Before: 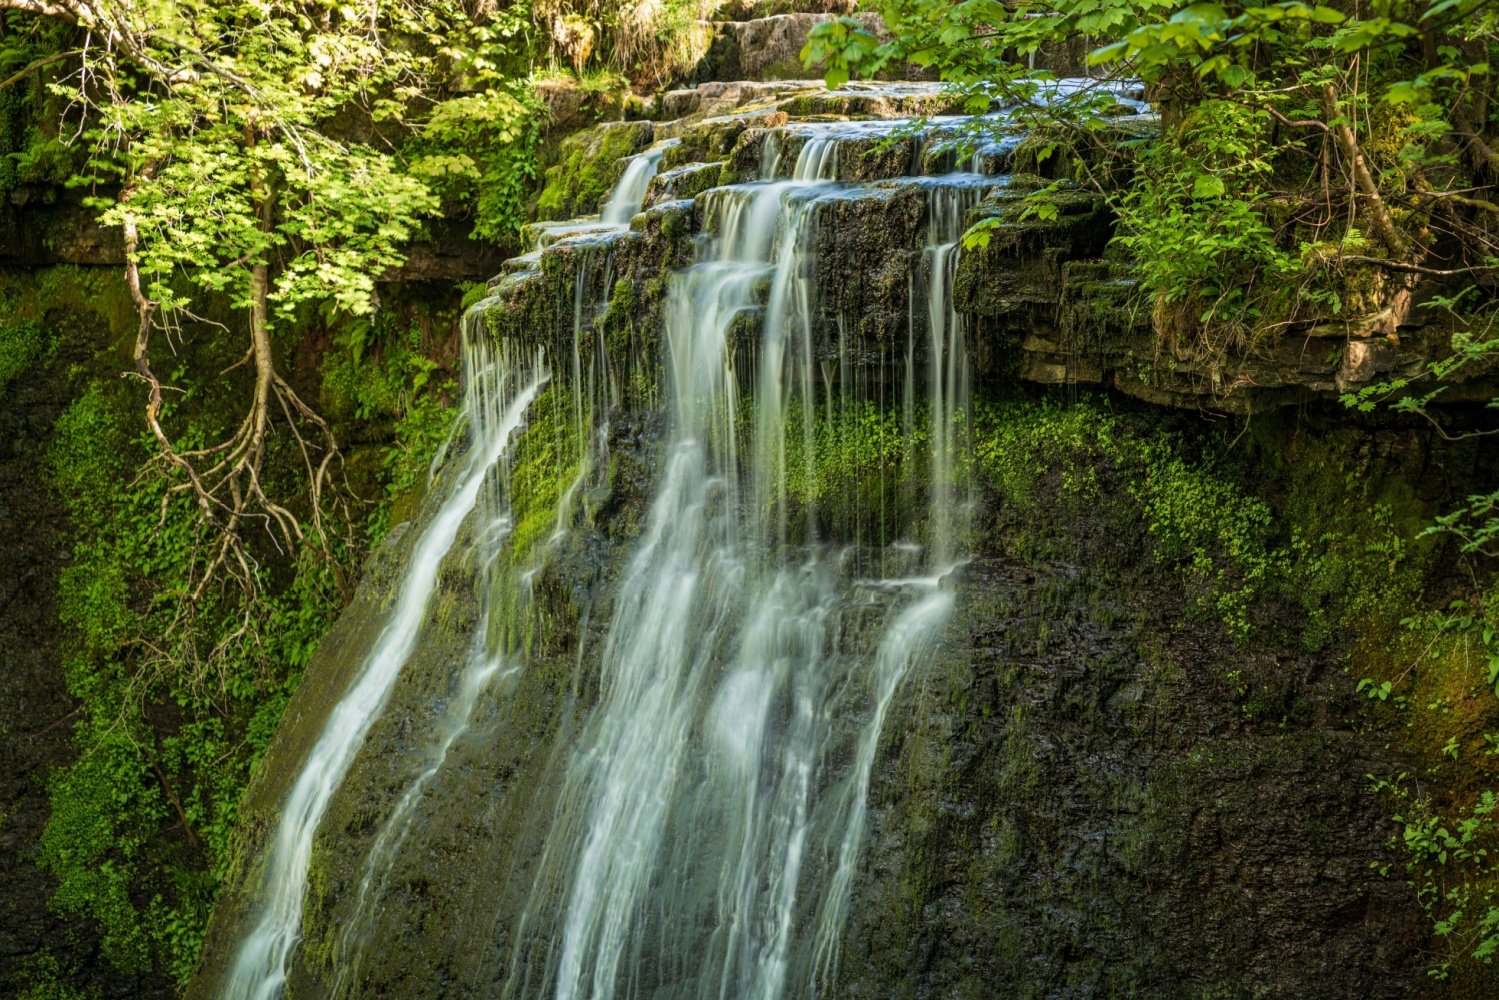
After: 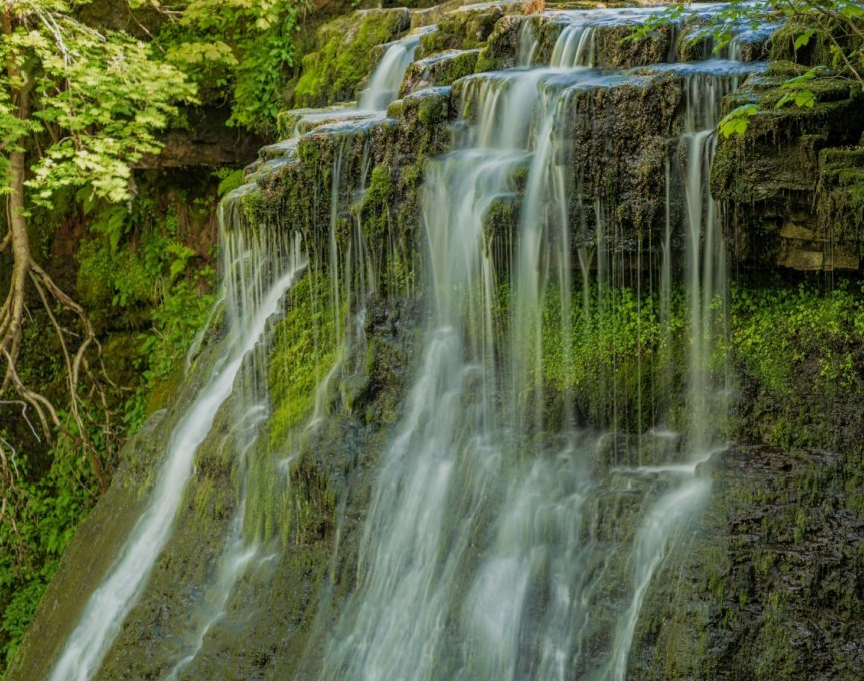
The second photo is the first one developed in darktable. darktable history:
tone equalizer: -8 EV 0.267 EV, -7 EV 0.437 EV, -6 EV 0.418 EV, -5 EV 0.242 EV, -3 EV -0.277 EV, -2 EV -0.436 EV, -1 EV -0.423 EV, +0 EV -0.228 EV, edges refinement/feathering 500, mask exposure compensation -1.57 EV, preserve details no
crop: left 16.213%, top 11.386%, right 26.091%, bottom 20.49%
